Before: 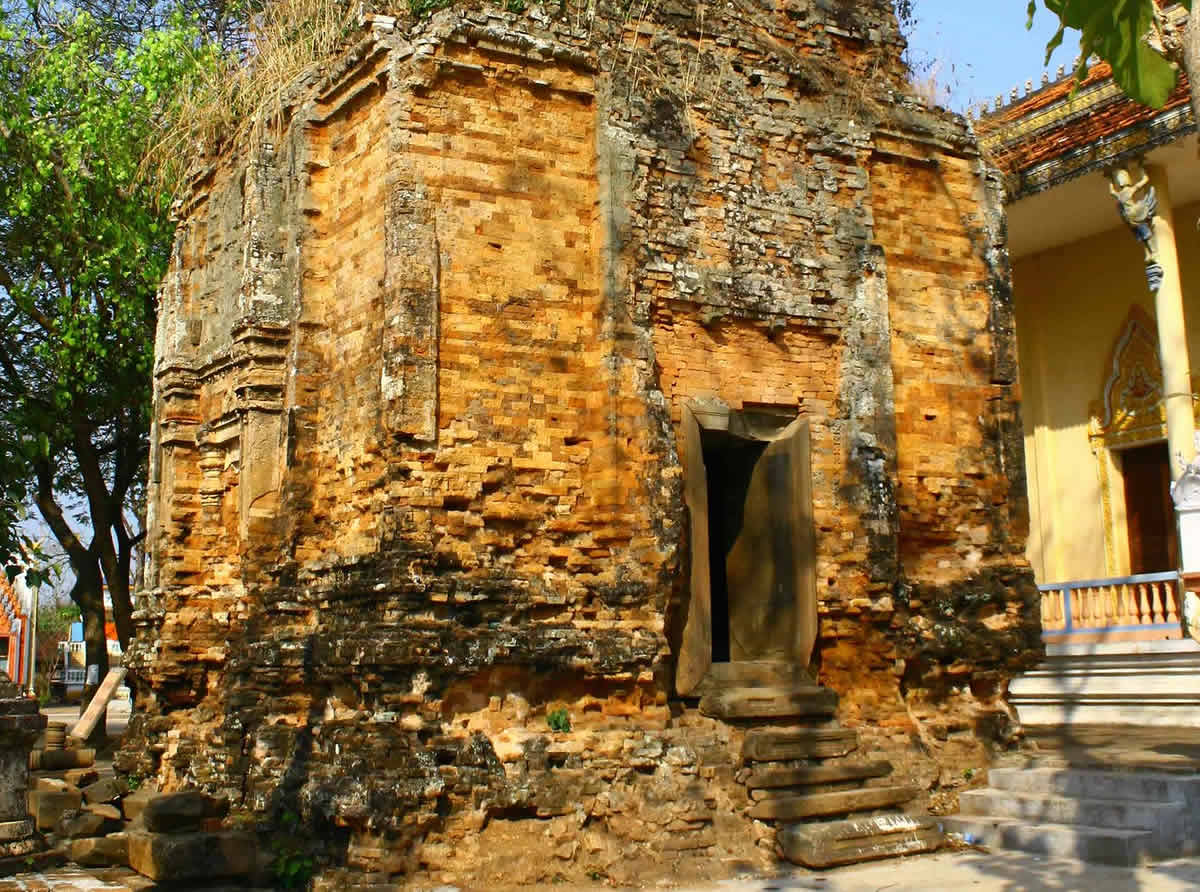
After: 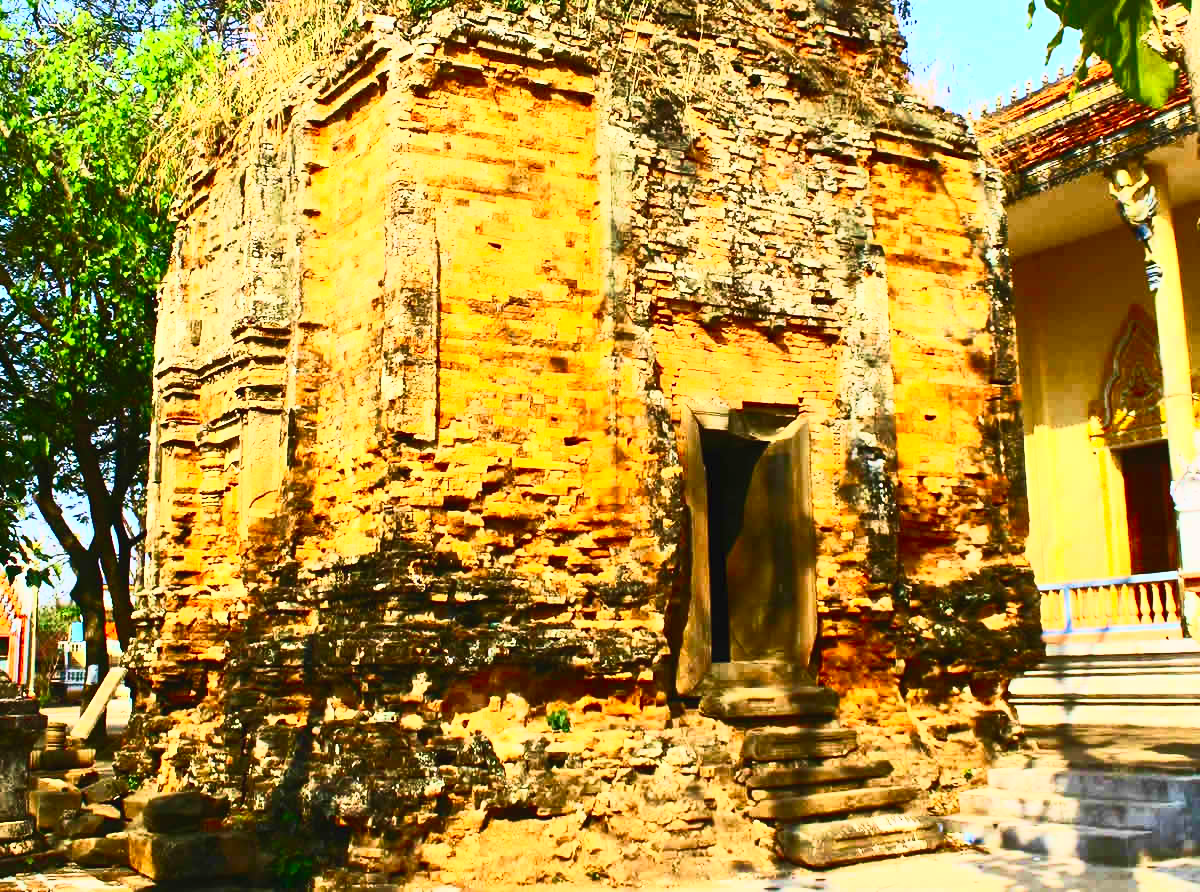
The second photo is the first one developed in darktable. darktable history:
velvia: strength 44.9%
tone curve: curves: ch0 [(0, 0.012) (0.036, 0.035) (0.274, 0.288) (0.504, 0.536) (0.844, 0.84) (1, 0.983)]; ch1 [(0, 0) (0.389, 0.403) (0.462, 0.486) (0.499, 0.498) (0.511, 0.502) (0.536, 0.547) (0.579, 0.578) (0.626, 0.645) (0.749, 0.781) (1, 1)]; ch2 [(0, 0) (0.457, 0.486) (0.5, 0.5) (0.557, 0.561) (0.614, 0.622) (0.704, 0.732) (1, 1)]
contrast brightness saturation: contrast 0.844, brightness 0.596, saturation 0.582
